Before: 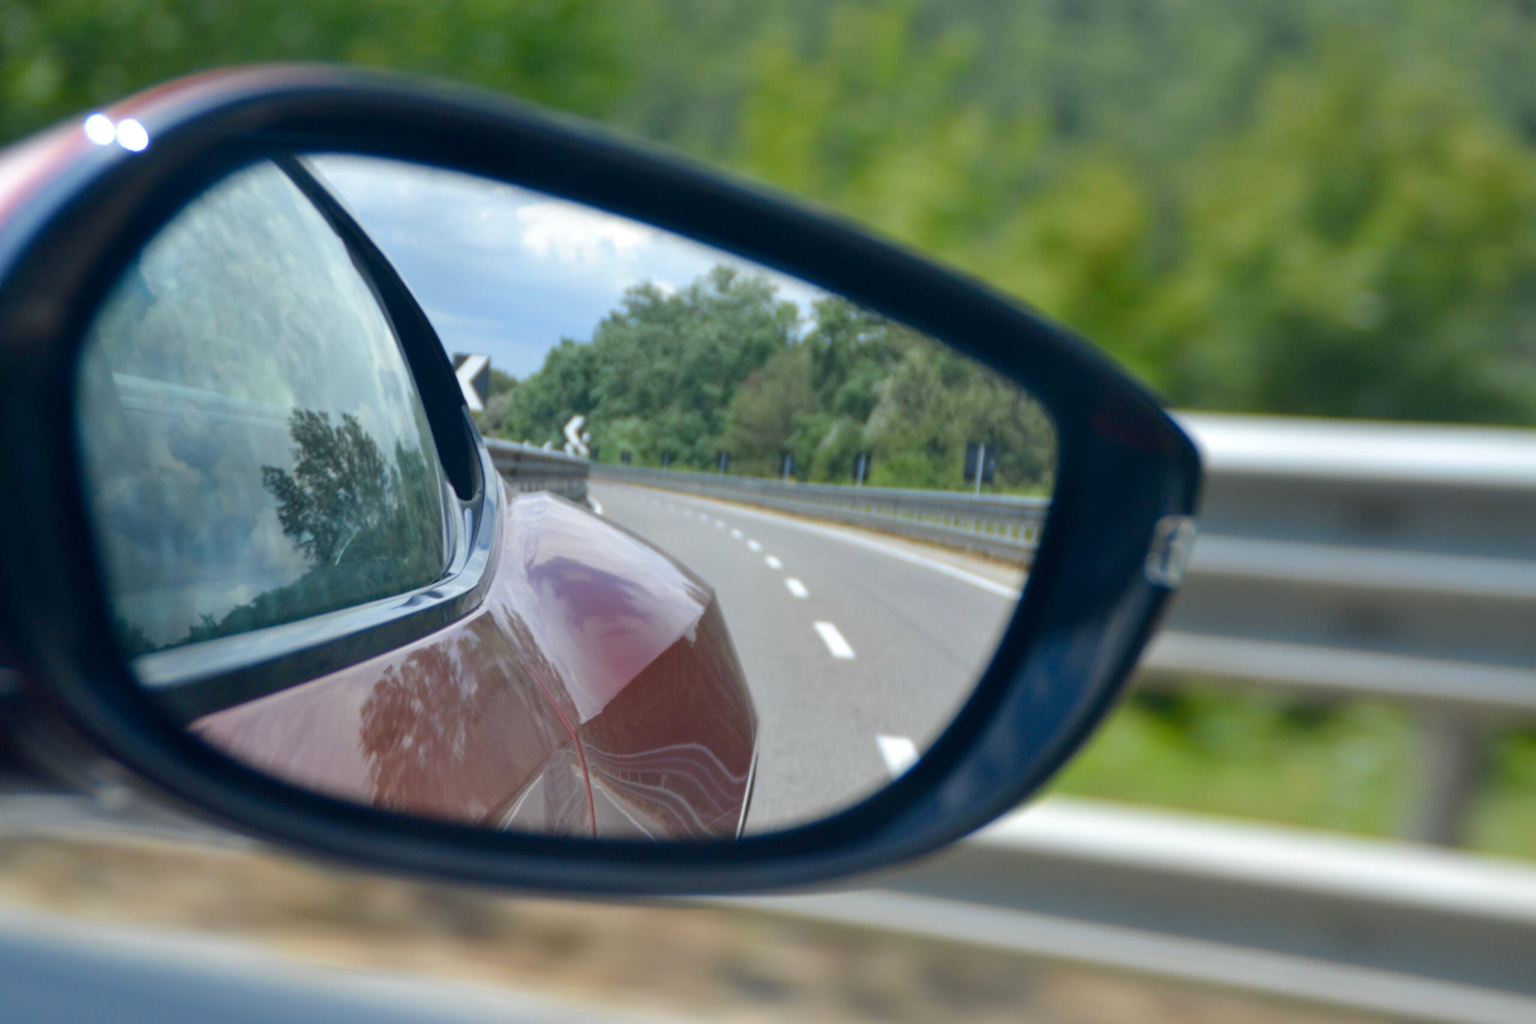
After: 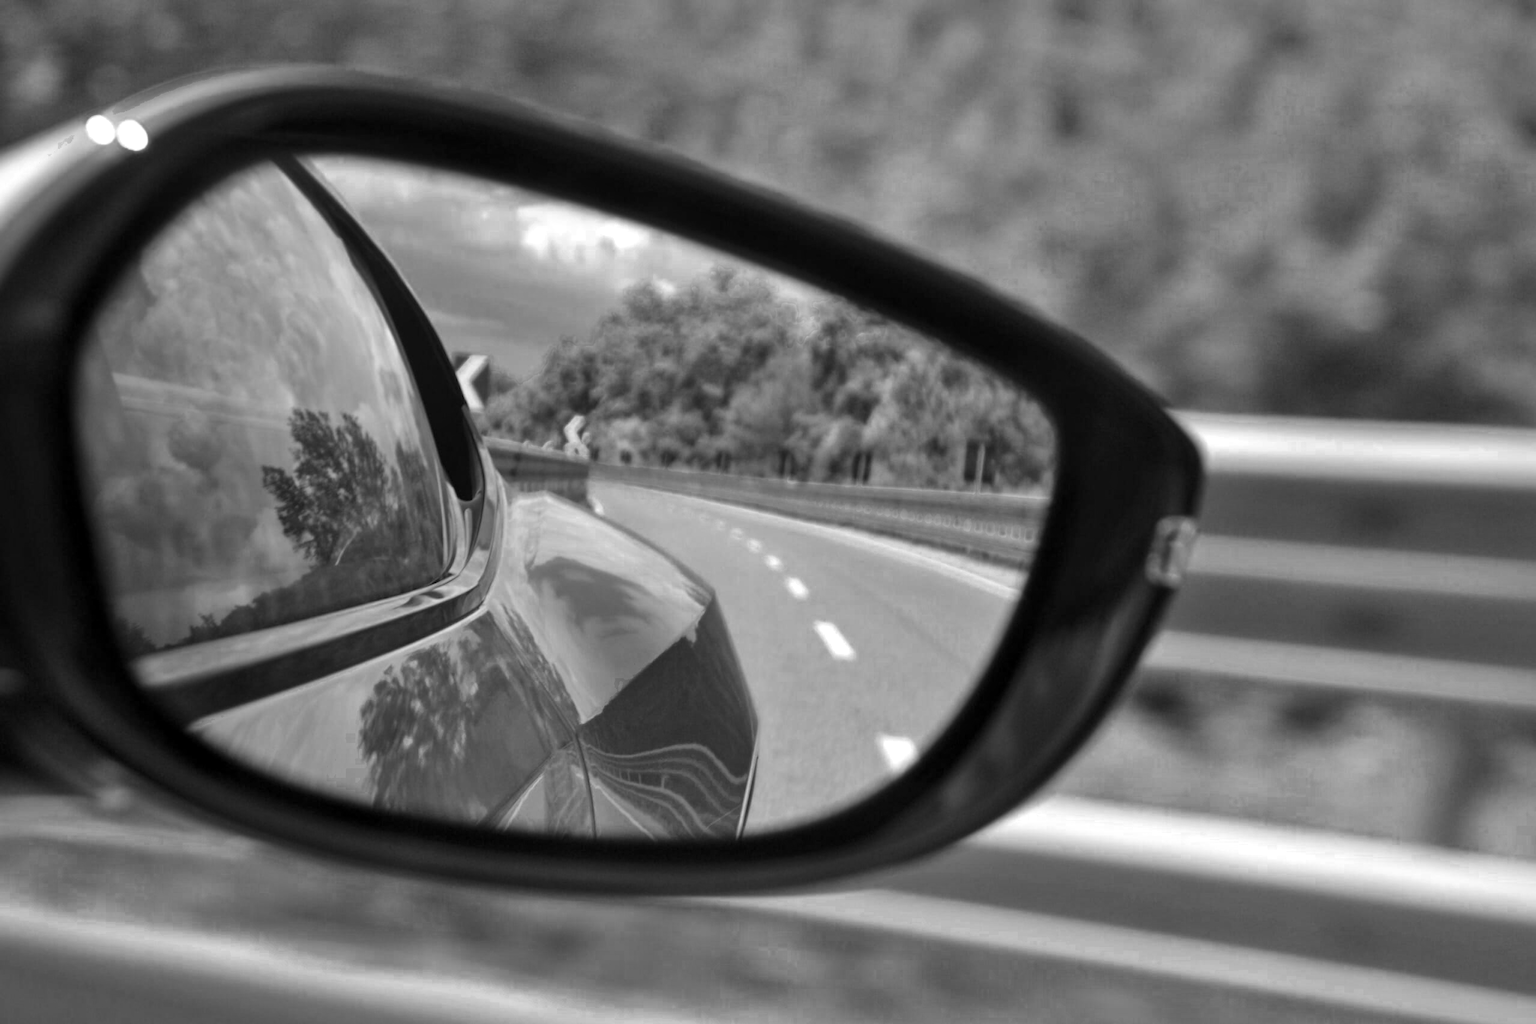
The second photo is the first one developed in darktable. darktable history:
color zones: curves: ch0 [(0.002, 0.429) (0.121, 0.212) (0.198, 0.113) (0.276, 0.344) (0.331, 0.541) (0.41, 0.56) (0.482, 0.289) (0.619, 0.227) (0.721, 0.18) (0.821, 0.435) (0.928, 0.555) (1, 0.587)]; ch1 [(0, 0) (0.143, 0) (0.286, 0) (0.429, 0) (0.571, 0) (0.714, 0) (0.857, 0)]
exposure: compensate highlight preservation false
local contrast: mode bilateral grid, contrast 20, coarseness 50, detail 150%, midtone range 0.2
